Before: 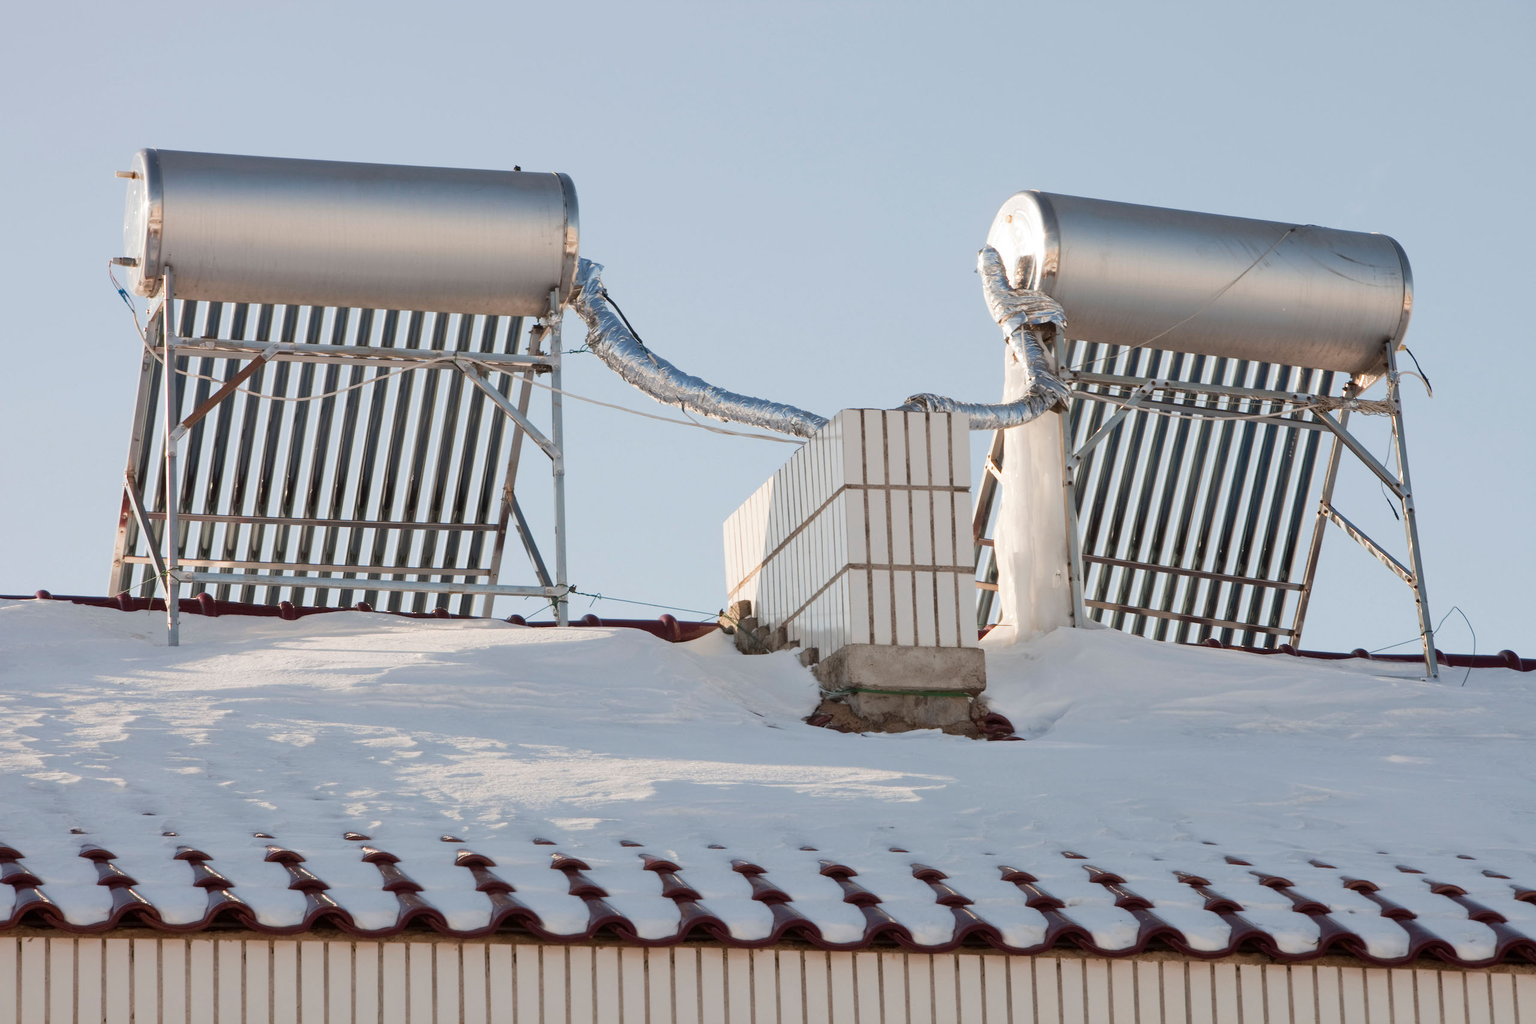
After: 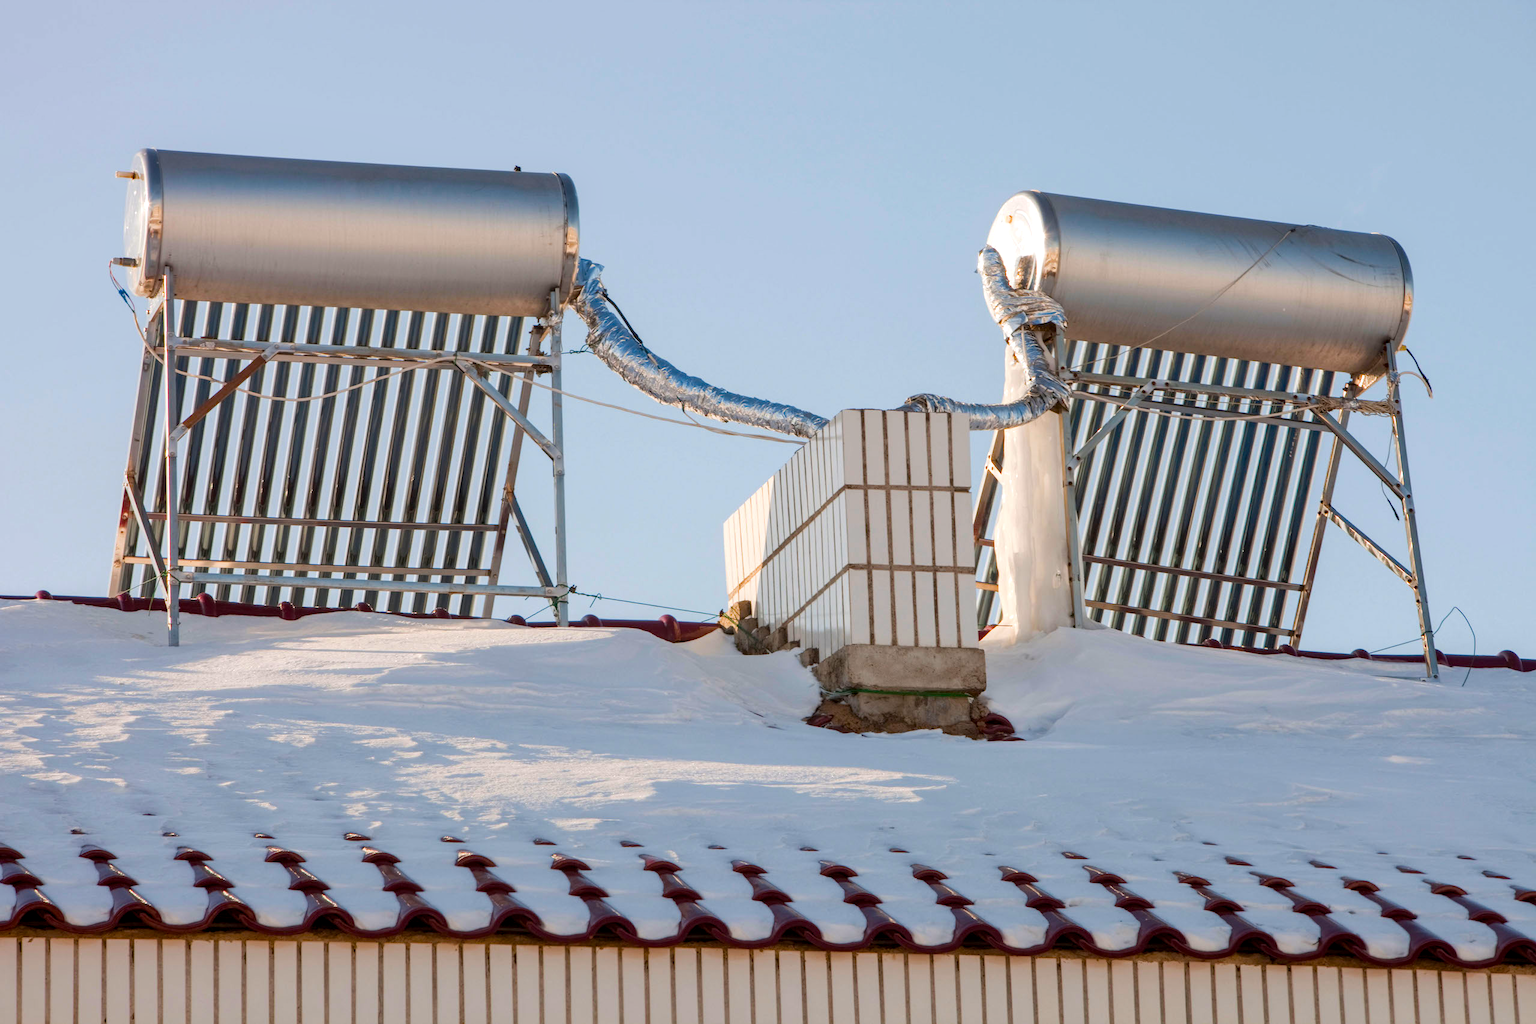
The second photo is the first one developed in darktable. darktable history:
local contrast: on, module defaults
color balance rgb: highlights gain › chroma 0.166%, highlights gain › hue 331.48°, linear chroma grading › global chroma 16.135%, perceptual saturation grading › global saturation 29.35%, global vibrance 20%
